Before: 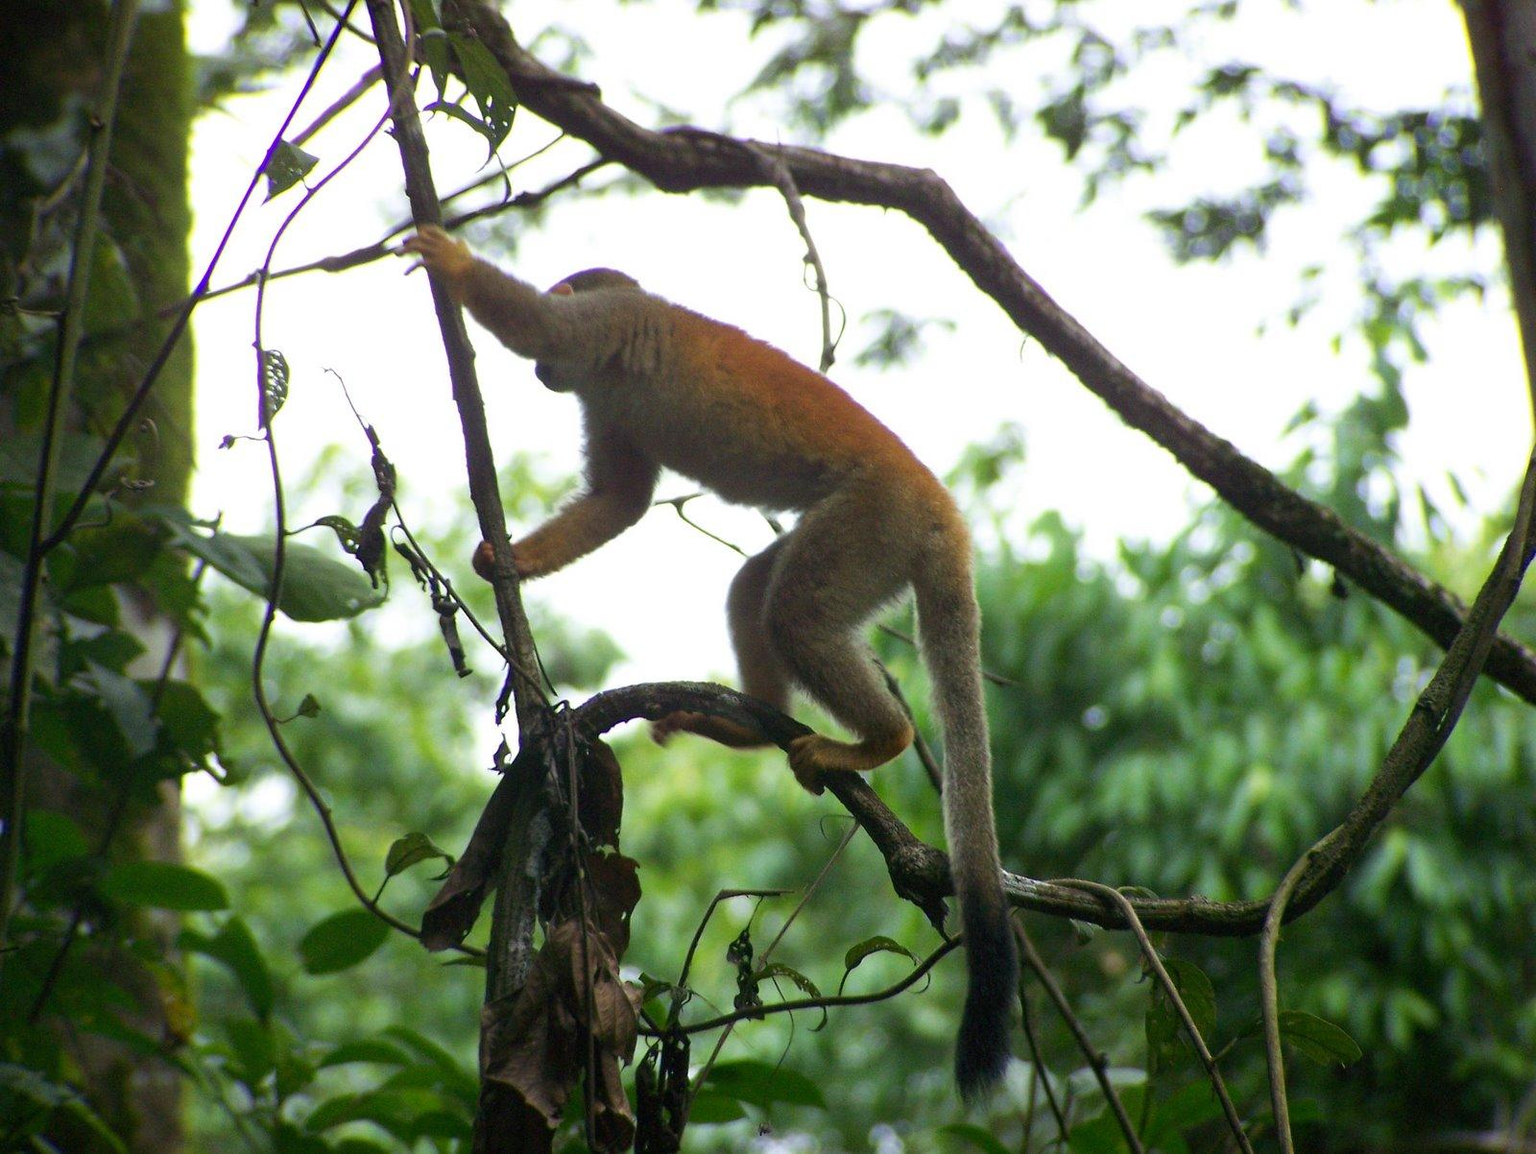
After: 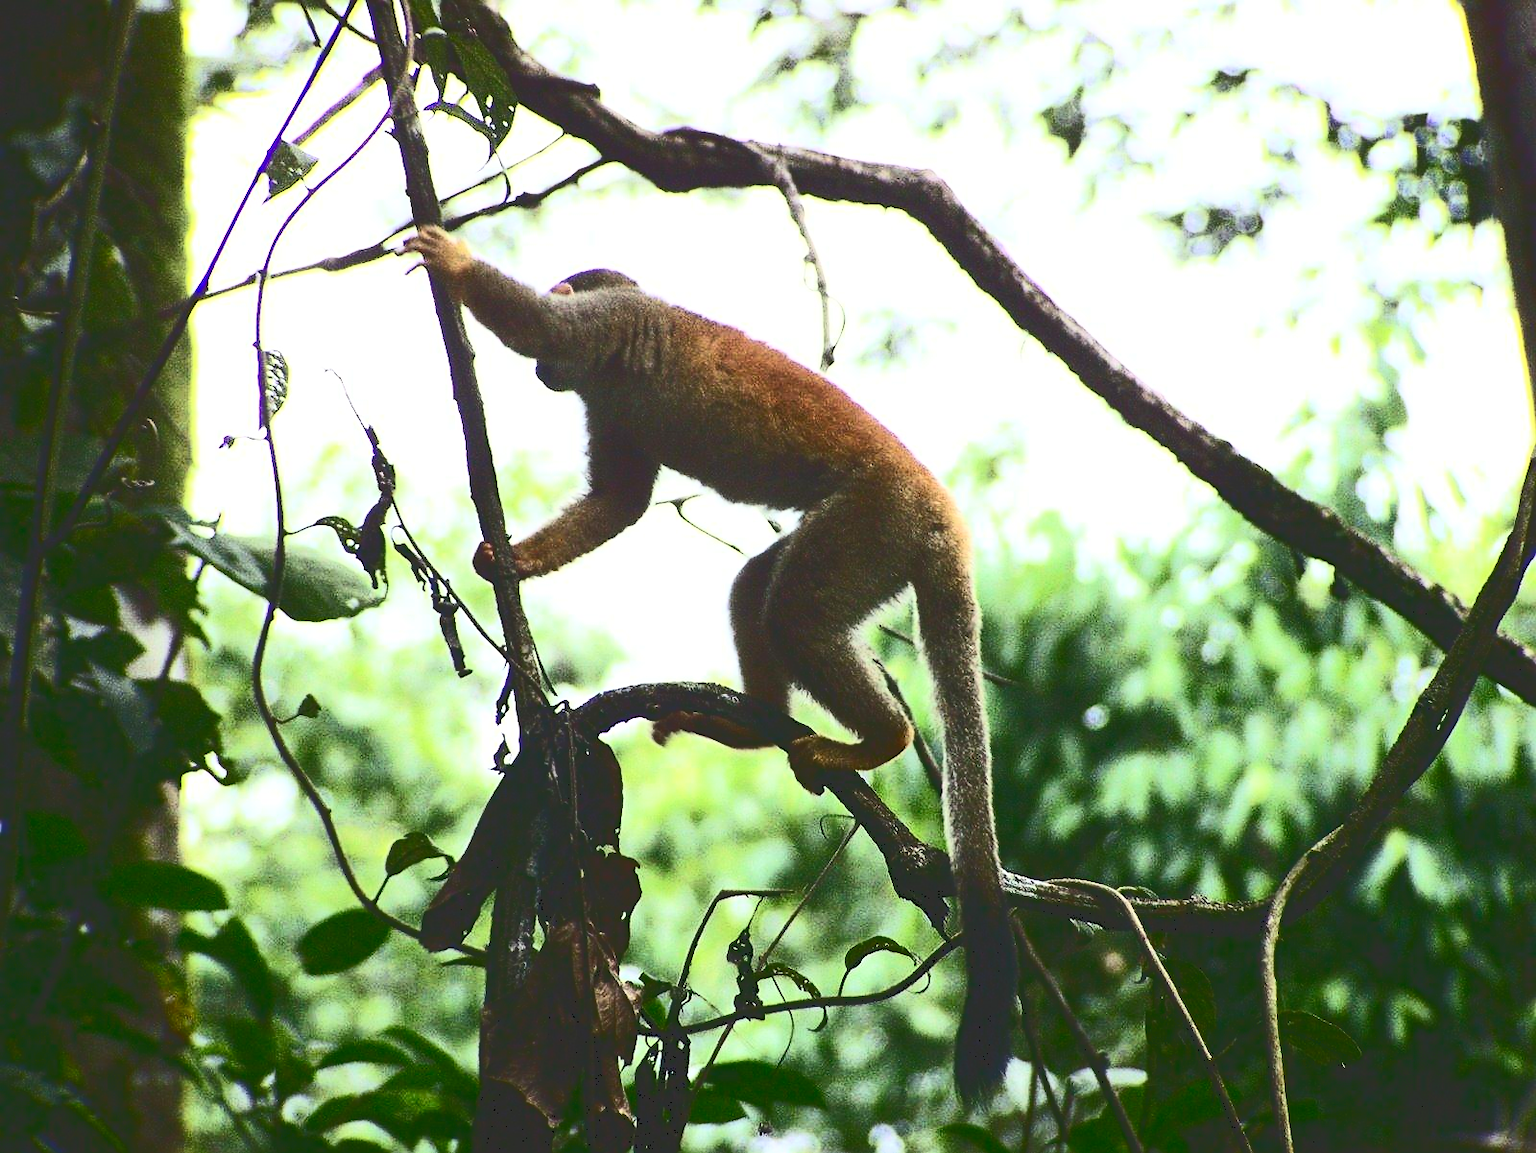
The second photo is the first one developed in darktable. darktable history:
contrast brightness saturation: contrast 0.617, brightness 0.345, saturation 0.142
sharpen: on, module defaults
tone curve: curves: ch0 [(0, 0) (0.003, 0.174) (0.011, 0.178) (0.025, 0.182) (0.044, 0.185) (0.069, 0.191) (0.1, 0.194) (0.136, 0.199) (0.177, 0.219) (0.224, 0.246) (0.277, 0.284) (0.335, 0.35) (0.399, 0.43) (0.468, 0.539) (0.543, 0.637) (0.623, 0.711) (0.709, 0.799) (0.801, 0.865) (0.898, 0.914) (1, 1)], color space Lab, independent channels, preserve colors none
